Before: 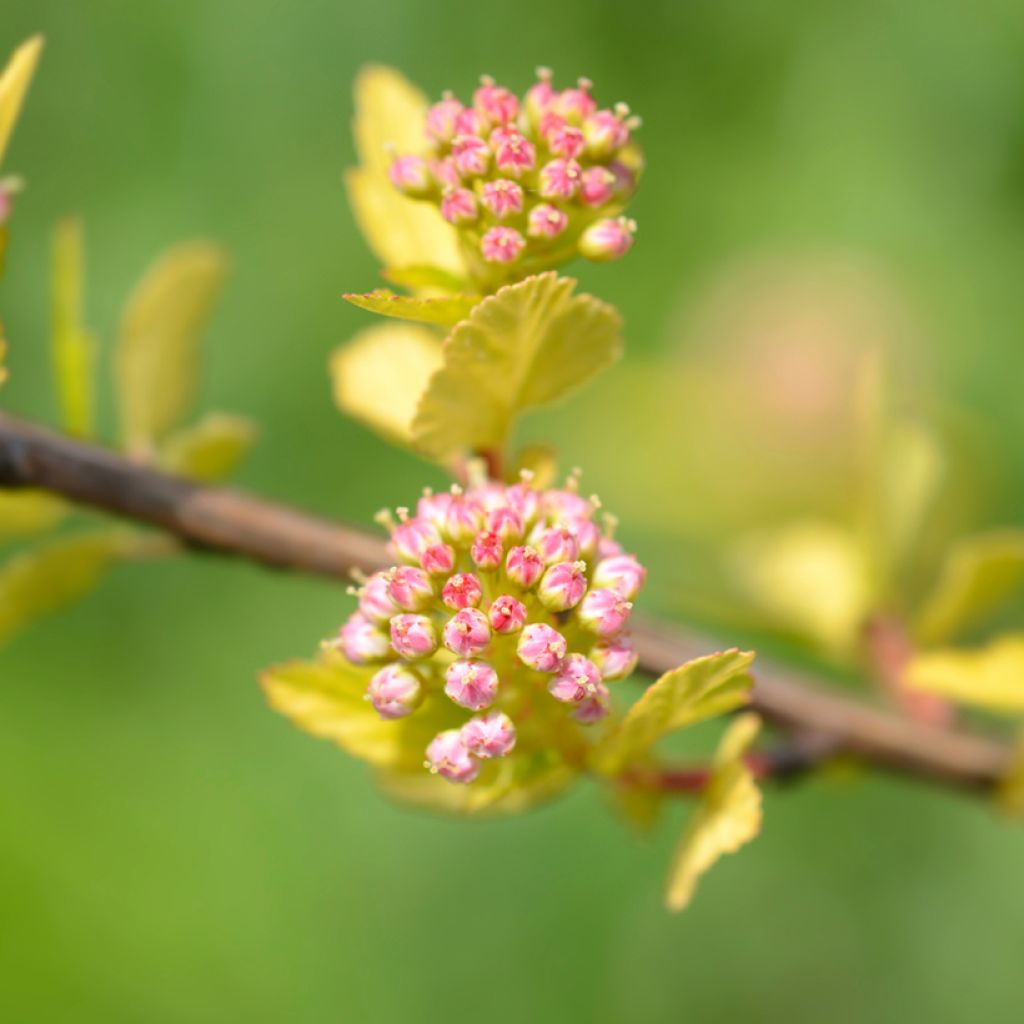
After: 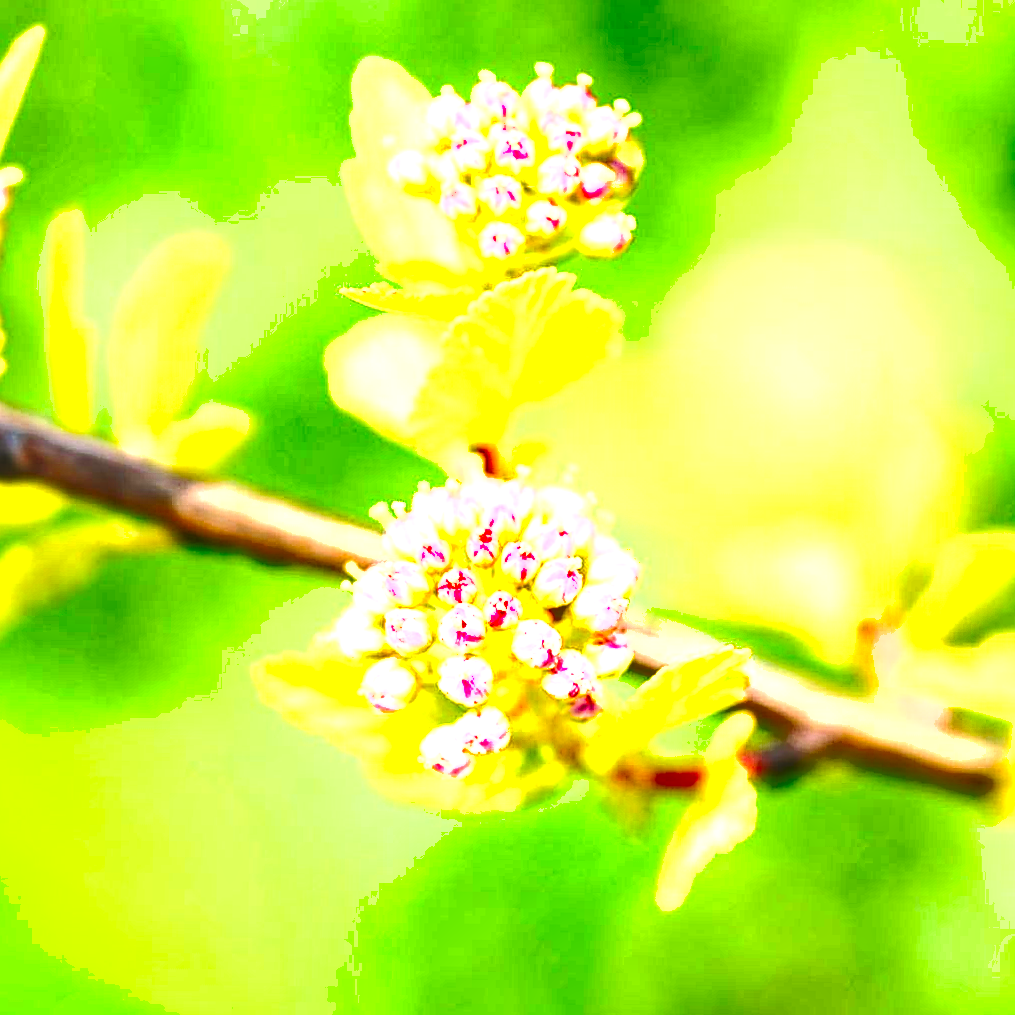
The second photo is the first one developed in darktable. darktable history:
sharpen: on, module defaults
base curve: curves: ch0 [(0, 0) (0.028, 0.03) (0.121, 0.232) (0.46, 0.748) (0.859, 0.968) (1, 1)], preserve colors none
levels: levels [0, 0.352, 0.703]
local contrast: highlights 74%, shadows 55%, detail 176%, midtone range 0.206
haze removal: compatibility mode true, adaptive false
crop and rotate: angle -0.507°
contrast brightness saturation: contrast 0.122, brightness -0.121, saturation 0.203
shadows and highlights: shadows 47.85, highlights -42.13, highlights color adjustment 40.54%, soften with gaussian
